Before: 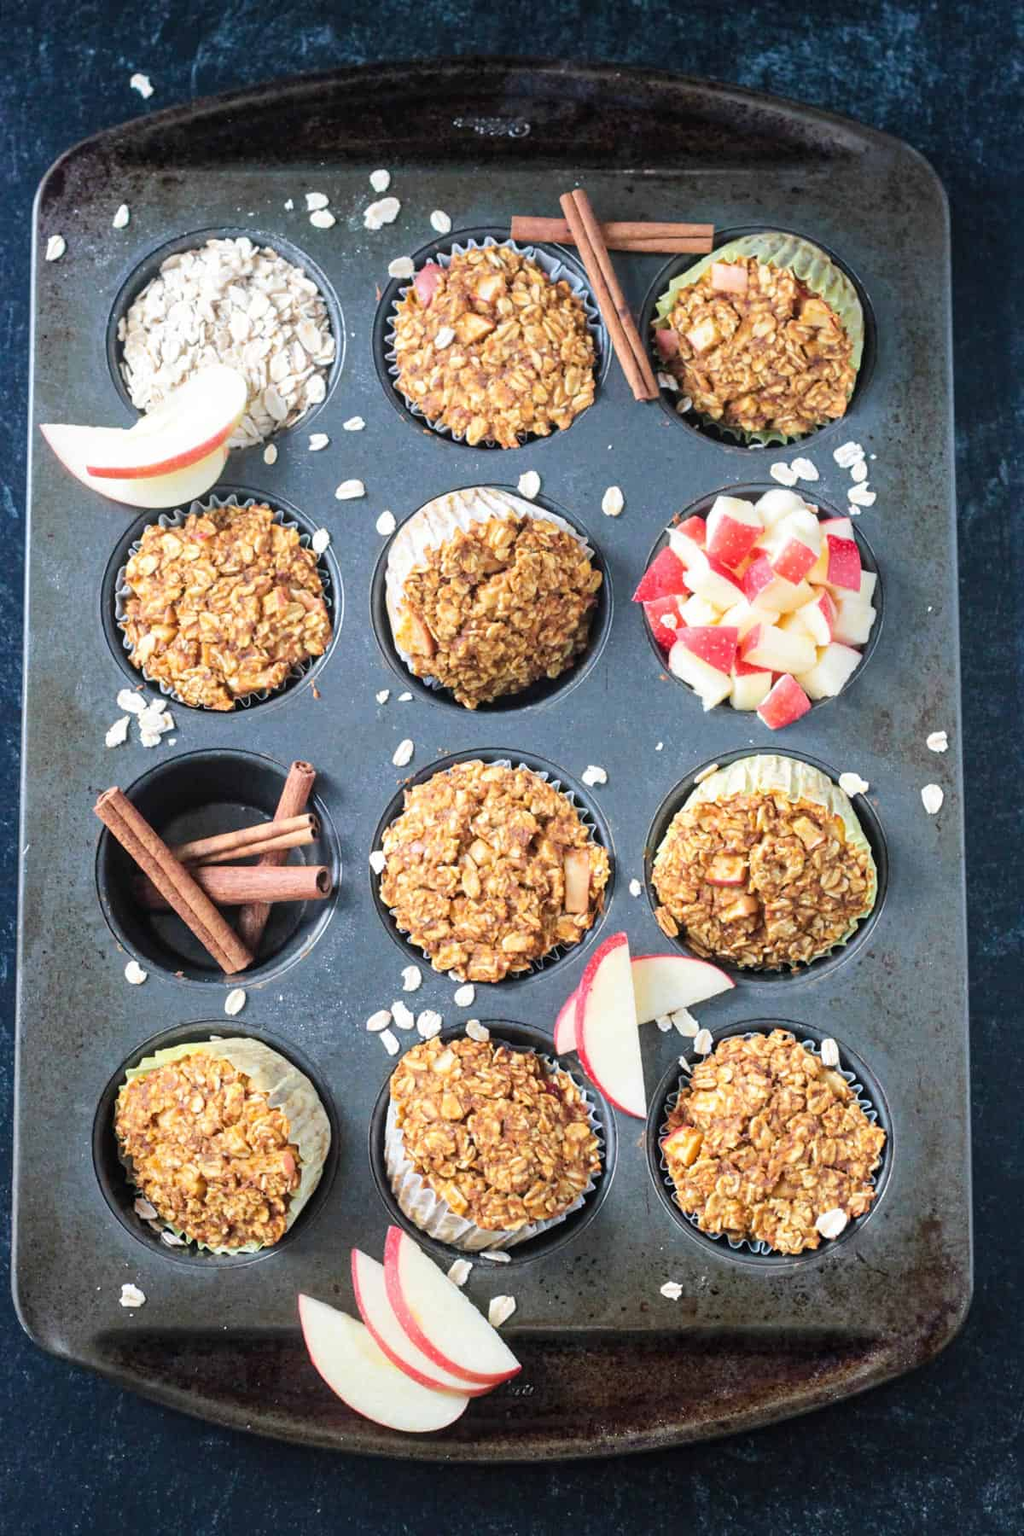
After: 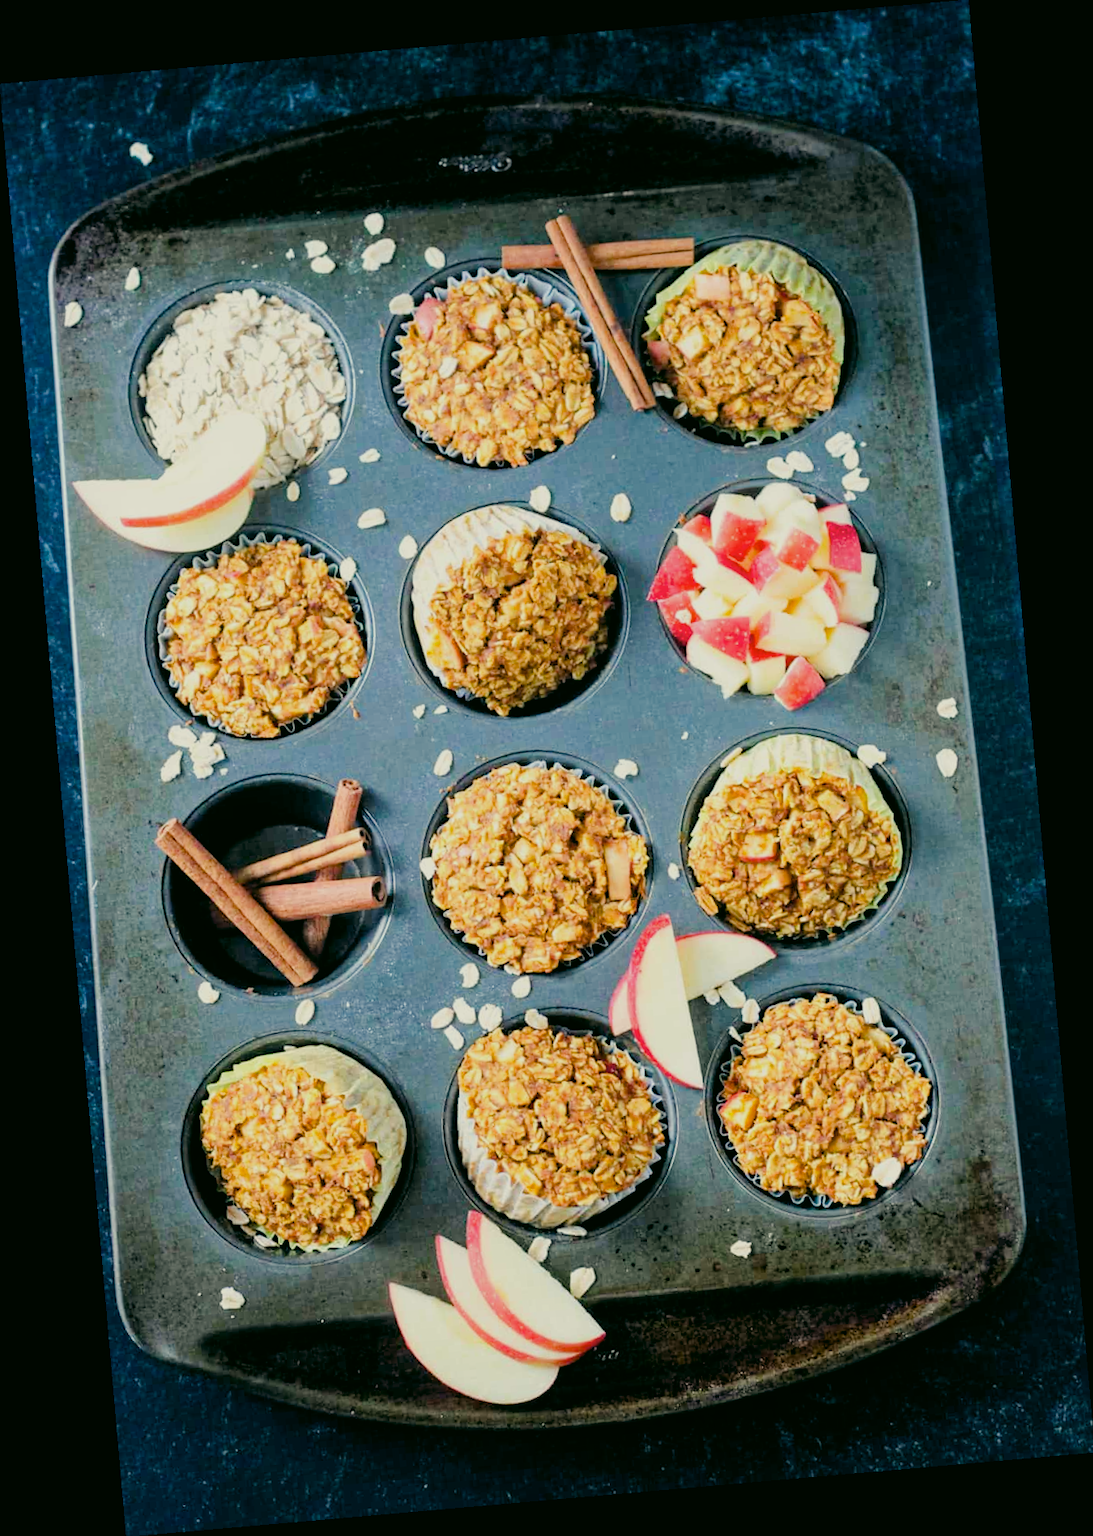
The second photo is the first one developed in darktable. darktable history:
filmic rgb: black relative exposure -5 EV, hardness 2.88, contrast 1.1
color balance rgb: perceptual saturation grading › global saturation 35%, perceptual saturation grading › highlights -30%, perceptual saturation grading › shadows 35%, perceptual brilliance grading › global brilliance 3%, perceptual brilliance grading › highlights -3%, perceptual brilliance grading › shadows 3%
rotate and perspective: rotation -4.98°, automatic cropping off
color correction: highlights a* -0.482, highlights b* 9.48, shadows a* -9.48, shadows b* 0.803
